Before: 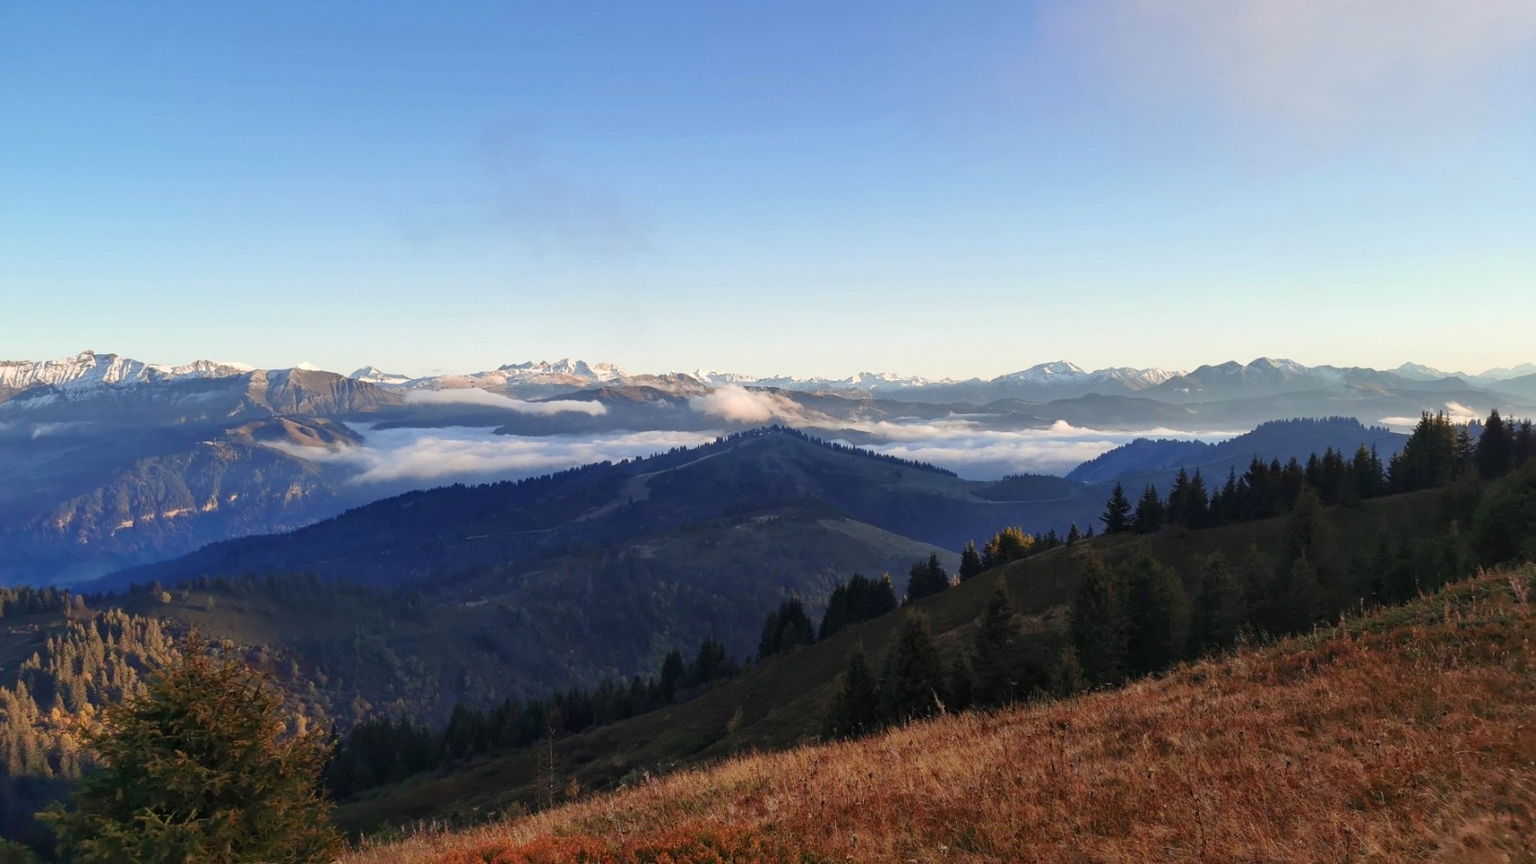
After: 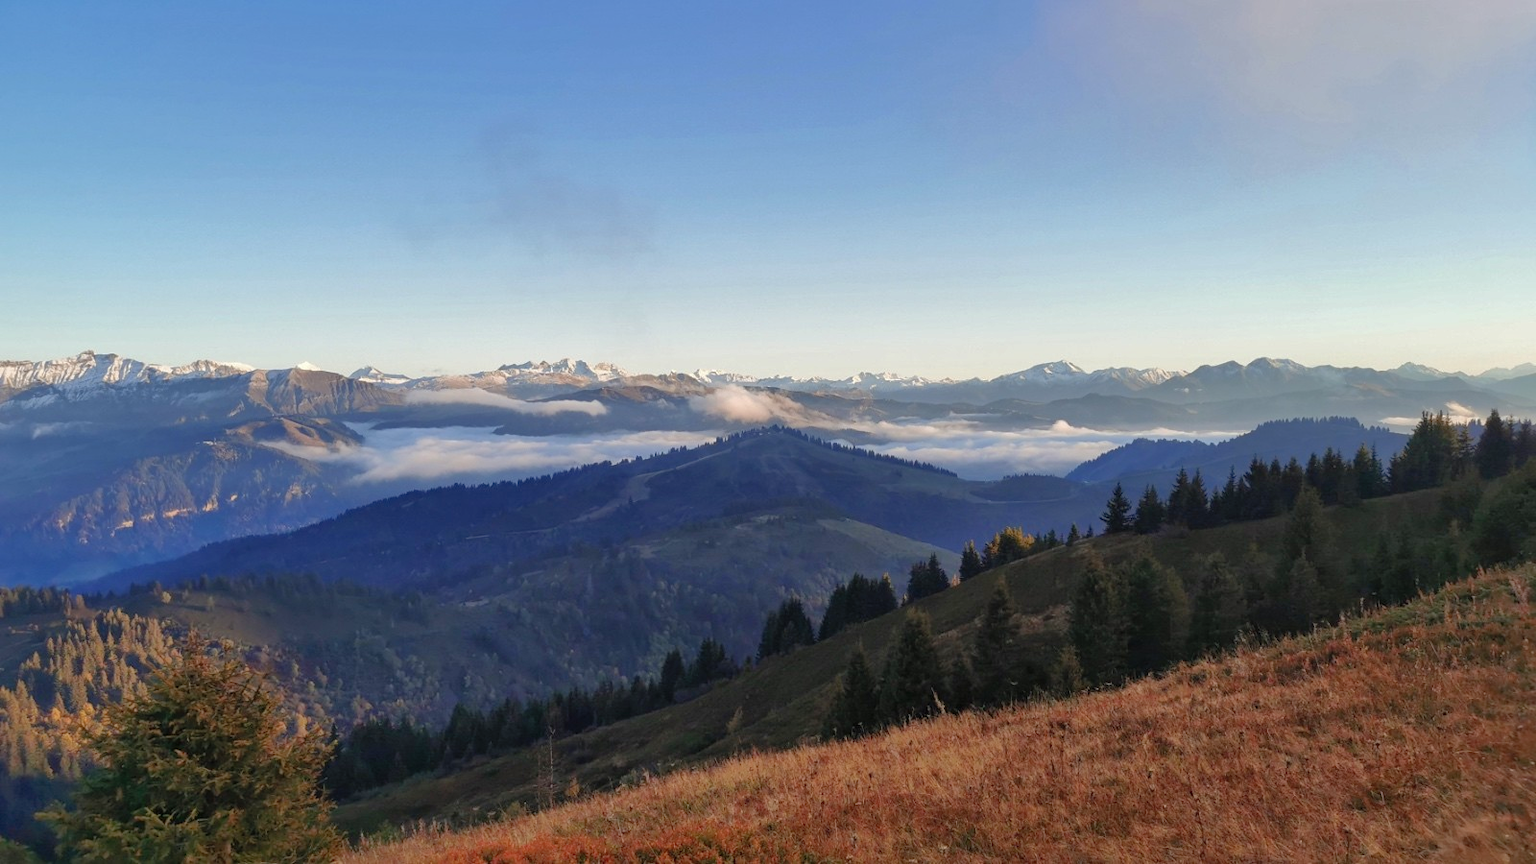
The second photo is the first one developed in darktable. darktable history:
shadows and highlights: highlights color adjustment 0.28%
